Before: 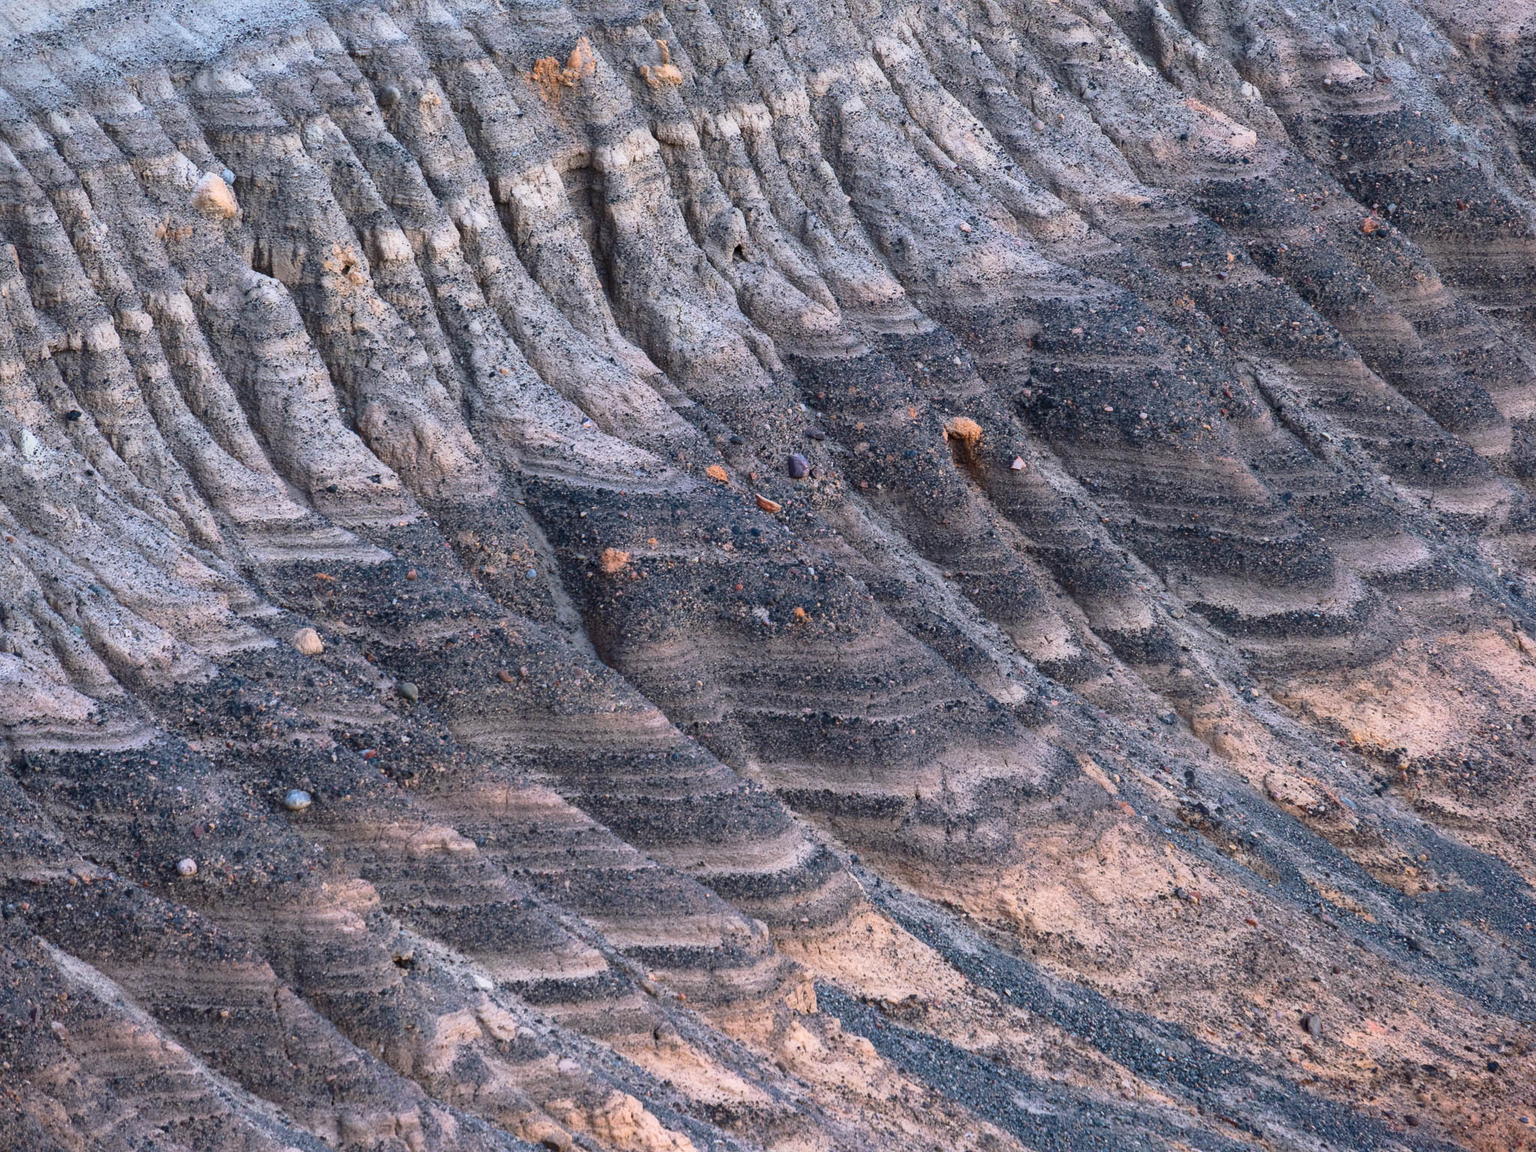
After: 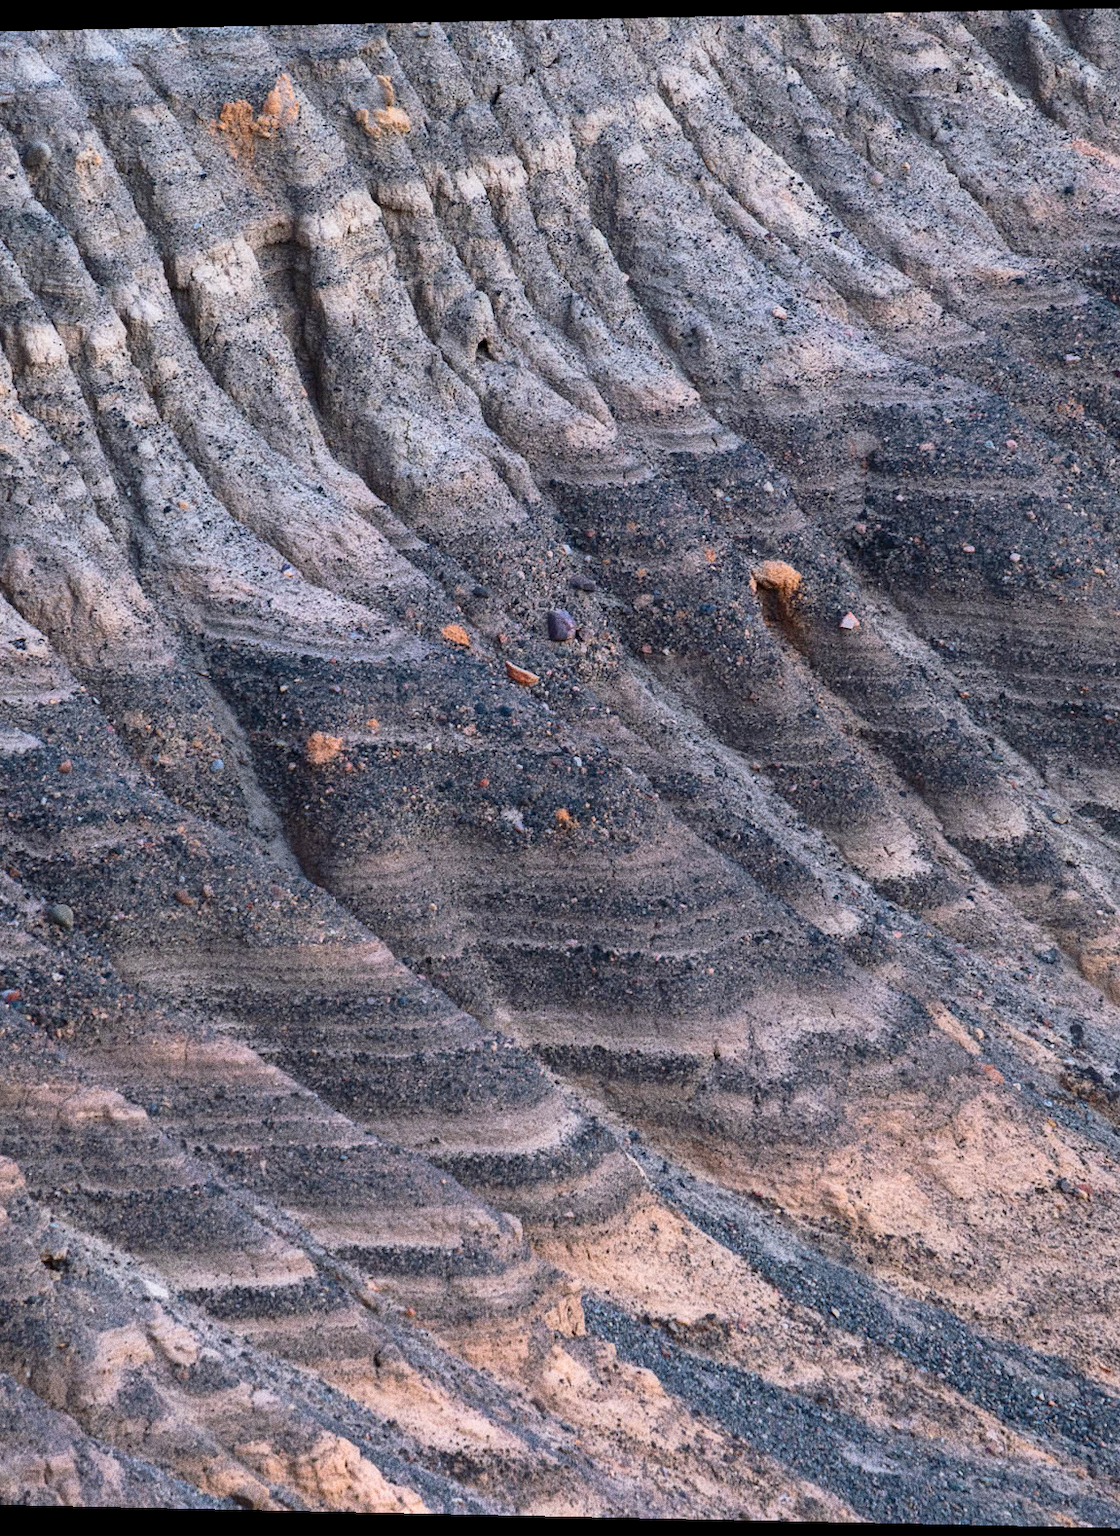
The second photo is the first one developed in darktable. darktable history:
color zones: curves: ch0 [(0, 0.5) (0.143, 0.5) (0.286, 0.456) (0.429, 0.5) (0.571, 0.5) (0.714, 0.5) (0.857, 0.5) (1, 0.5)]; ch1 [(0, 0.5) (0.143, 0.5) (0.286, 0.422) (0.429, 0.5) (0.571, 0.5) (0.714, 0.5) (0.857, 0.5) (1, 0.5)]
crop and rotate: left 22.516%, right 21.234%
grain: coarseness 0.09 ISO, strength 40%
rotate and perspective: lens shift (horizontal) -0.055, automatic cropping off
